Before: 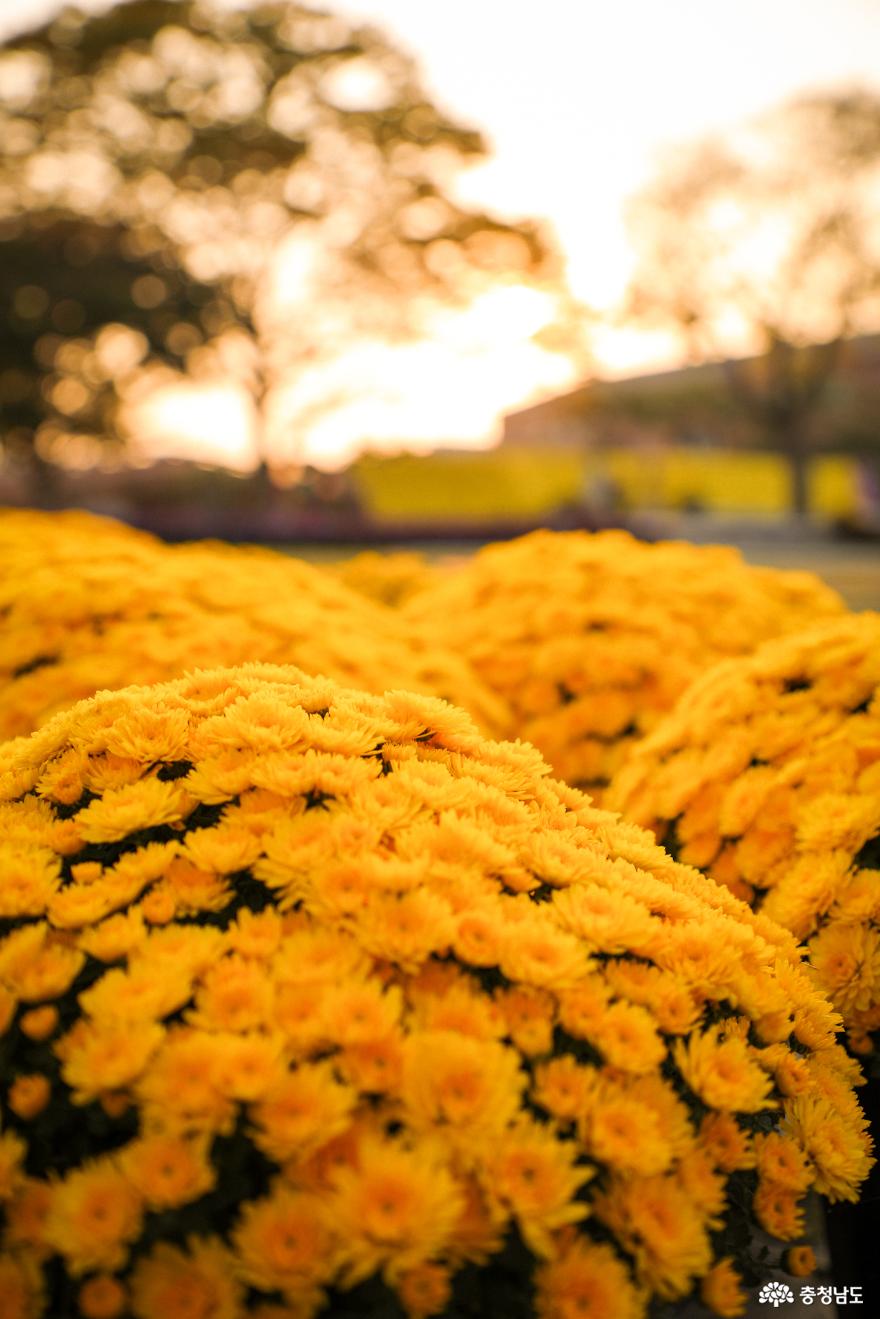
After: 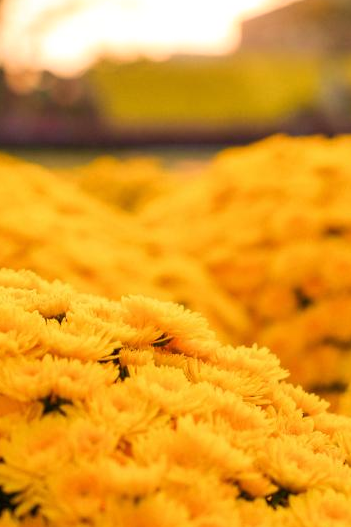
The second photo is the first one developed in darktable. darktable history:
velvia: on, module defaults
crop: left 30%, top 30%, right 30%, bottom 30%
bloom: size 3%, threshold 100%, strength 0%
